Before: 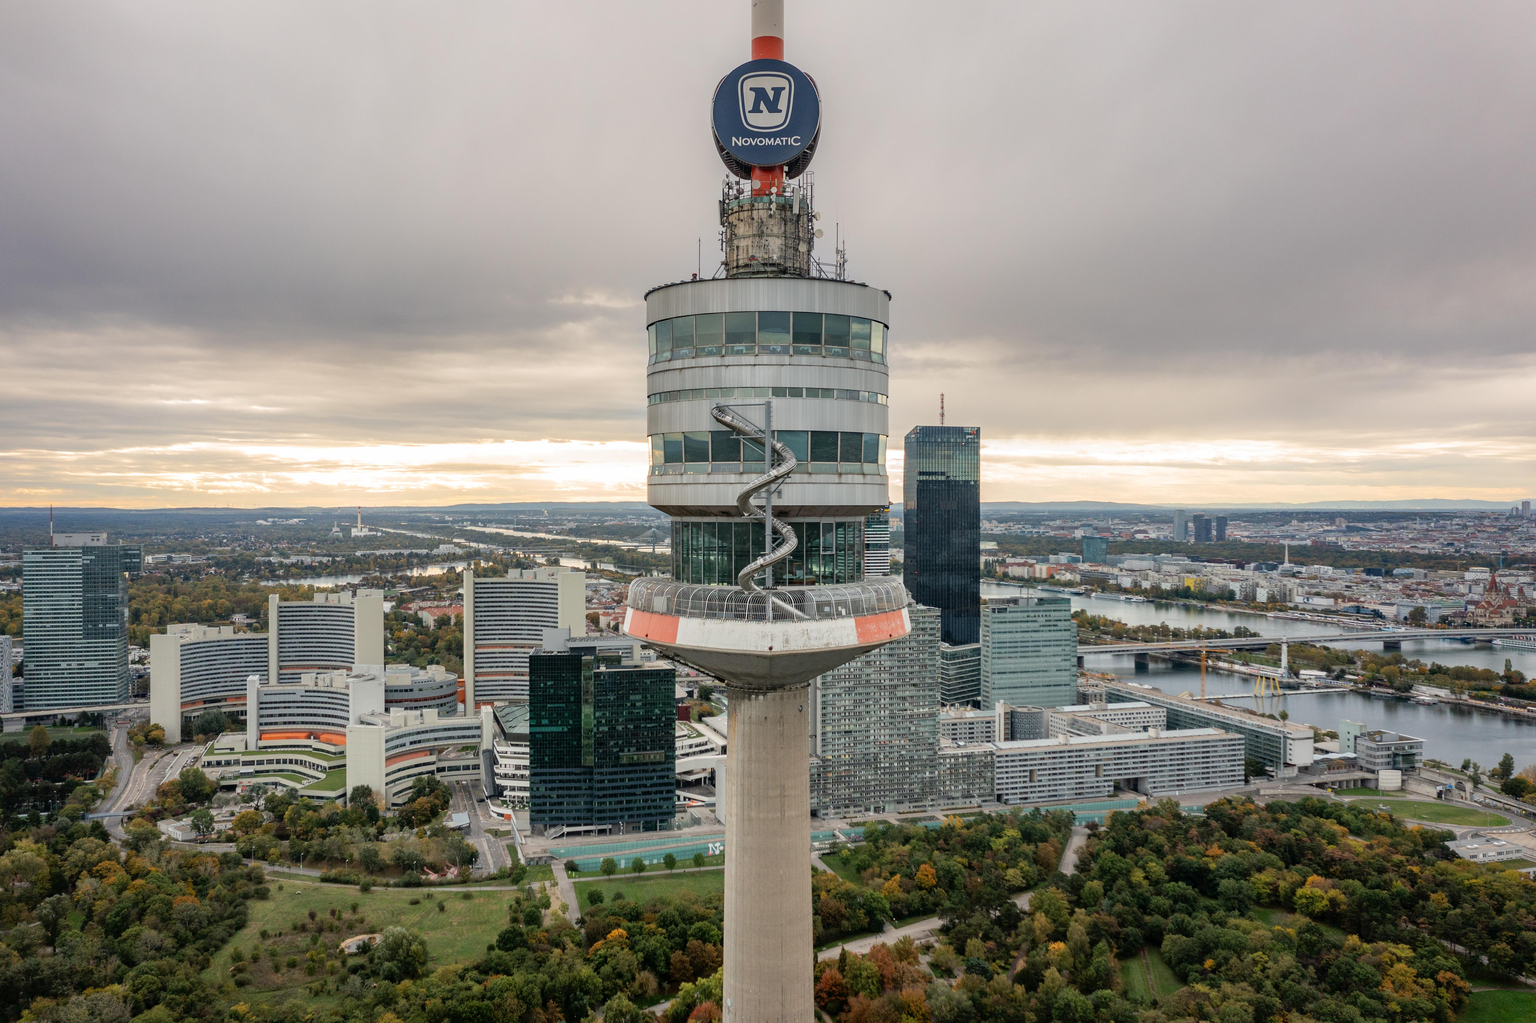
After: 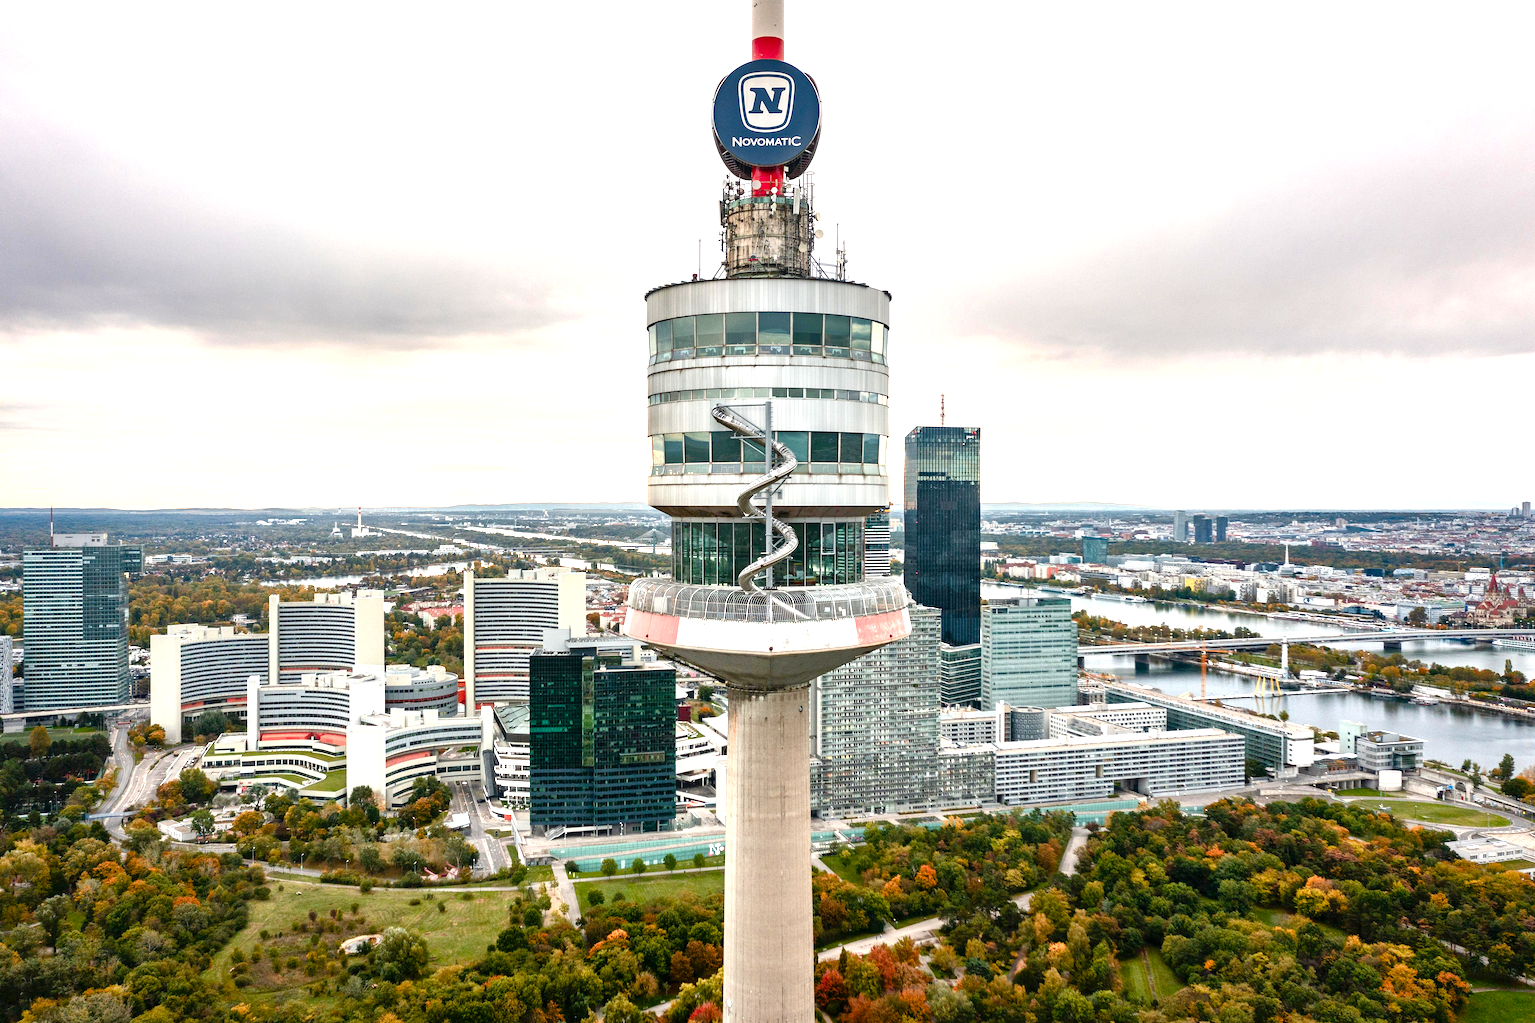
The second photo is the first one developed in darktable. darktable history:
color zones: curves: ch1 [(0.235, 0.558) (0.75, 0.5)]; ch2 [(0.25, 0.462) (0.749, 0.457)], mix 25.94%
shadows and highlights: shadows 37.27, highlights -28.18, soften with gaussian
exposure: black level correction 0, exposure 0.9 EV, compensate highlight preservation false
color balance rgb: perceptual saturation grading › highlights -29.58%, perceptual saturation grading › mid-tones 29.47%, perceptual saturation grading › shadows 59.73%, perceptual brilliance grading › global brilliance -17.79%, perceptual brilliance grading › highlights 28.73%, global vibrance 15.44%
base curve: curves: ch0 [(0, 0) (0.283, 0.295) (1, 1)], preserve colors none
